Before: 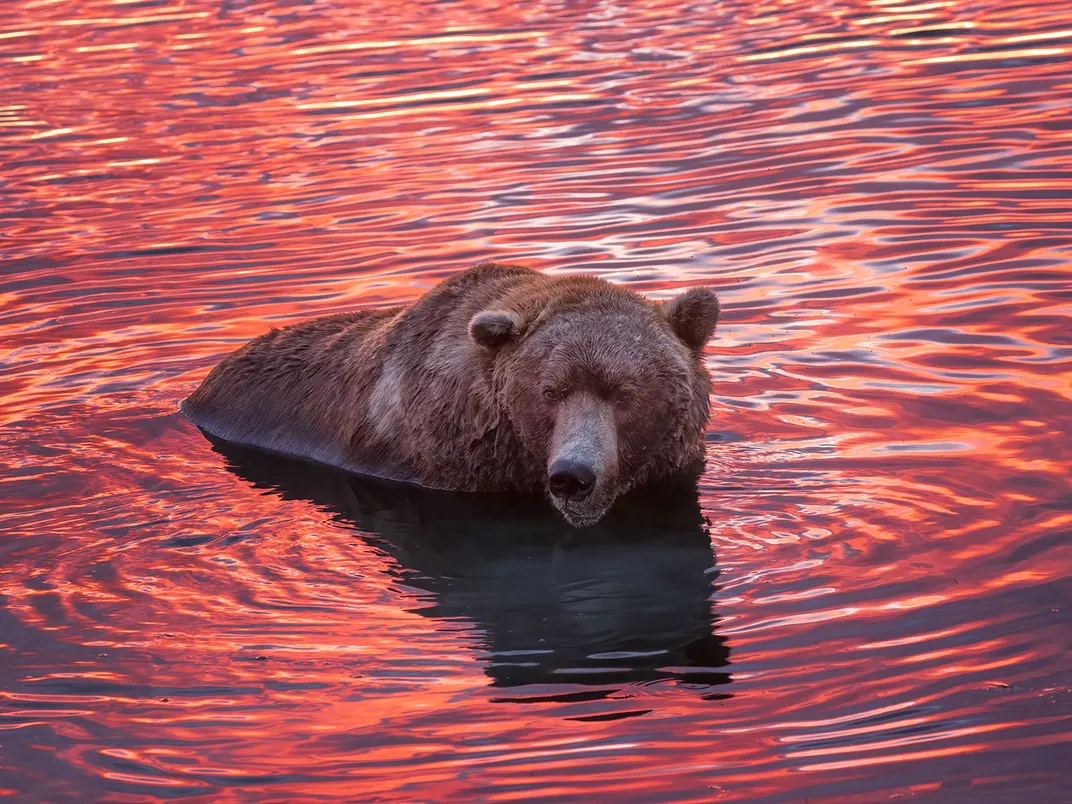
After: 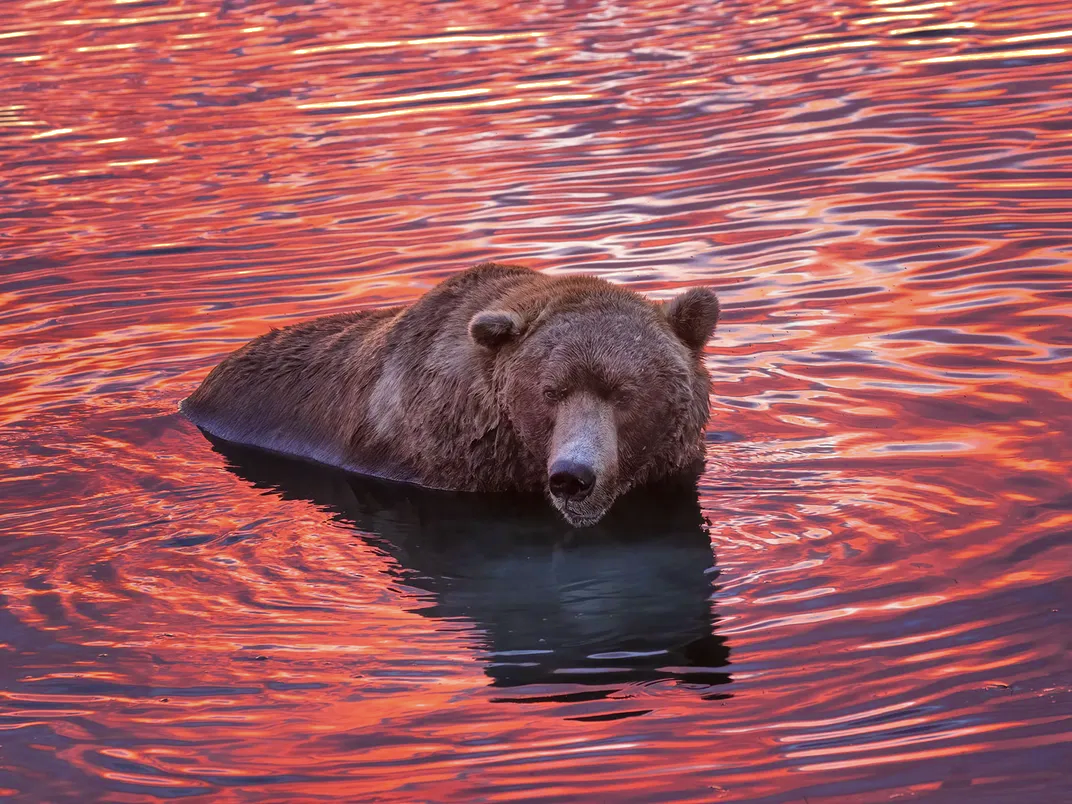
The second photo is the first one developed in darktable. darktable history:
shadows and highlights: soften with gaussian
color zones: curves: ch0 [(0, 0.485) (0.178, 0.476) (0.261, 0.623) (0.411, 0.403) (0.708, 0.603) (0.934, 0.412)]; ch1 [(0.003, 0.485) (0.149, 0.496) (0.229, 0.584) (0.326, 0.551) (0.484, 0.262) (0.757, 0.643)], mix 27.43%
